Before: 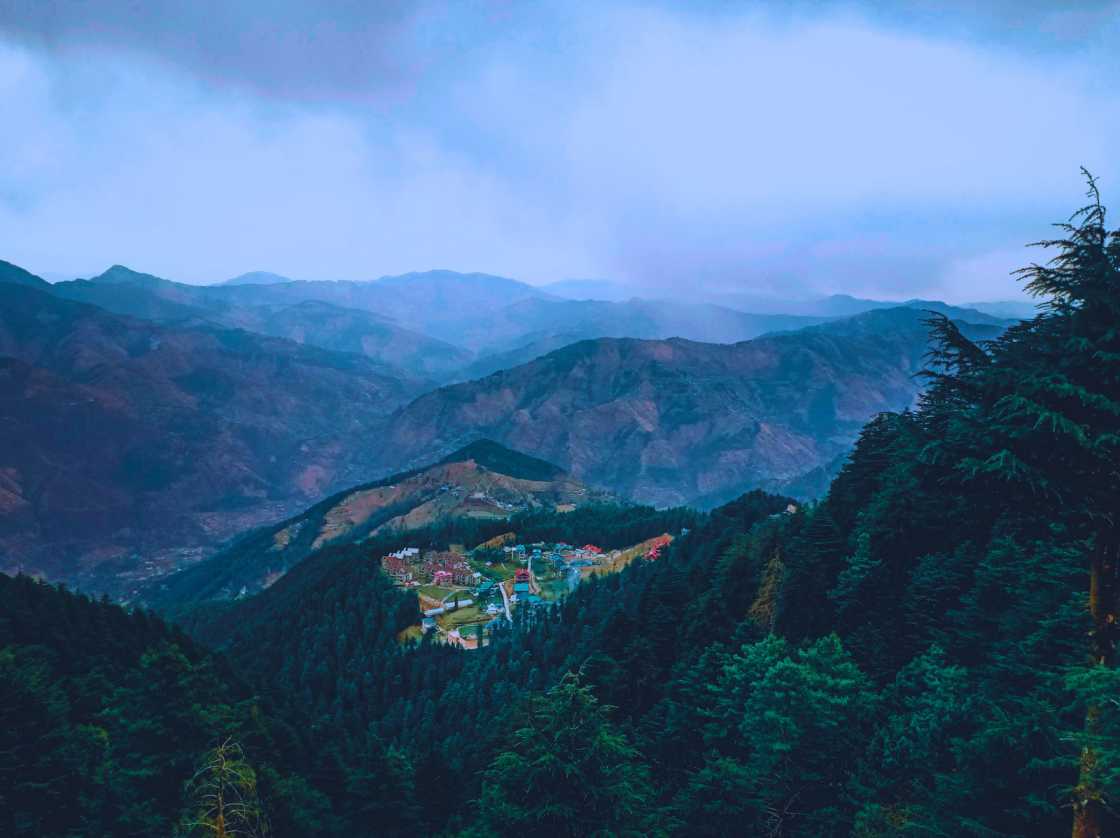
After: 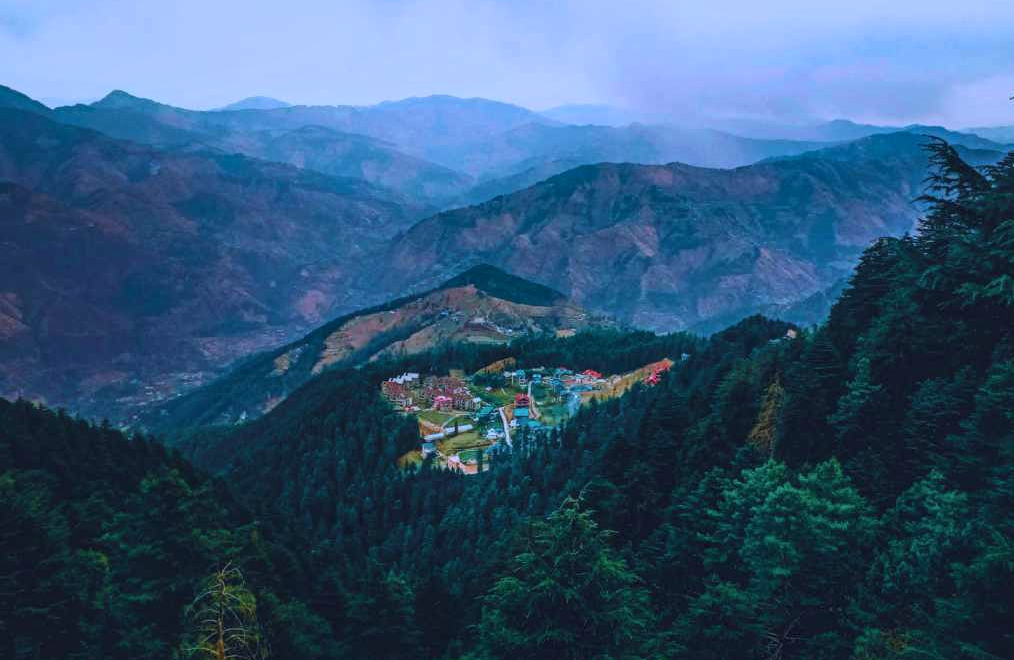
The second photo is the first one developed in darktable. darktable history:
color correction: highlights a* 3.12, highlights b* -1.55, shadows a* -0.101, shadows b* 2.52, saturation 0.98
local contrast: on, module defaults
contrast brightness saturation: contrast 0.04, saturation 0.07
crop: top 20.916%, right 9.437%, bottom 0.316%
